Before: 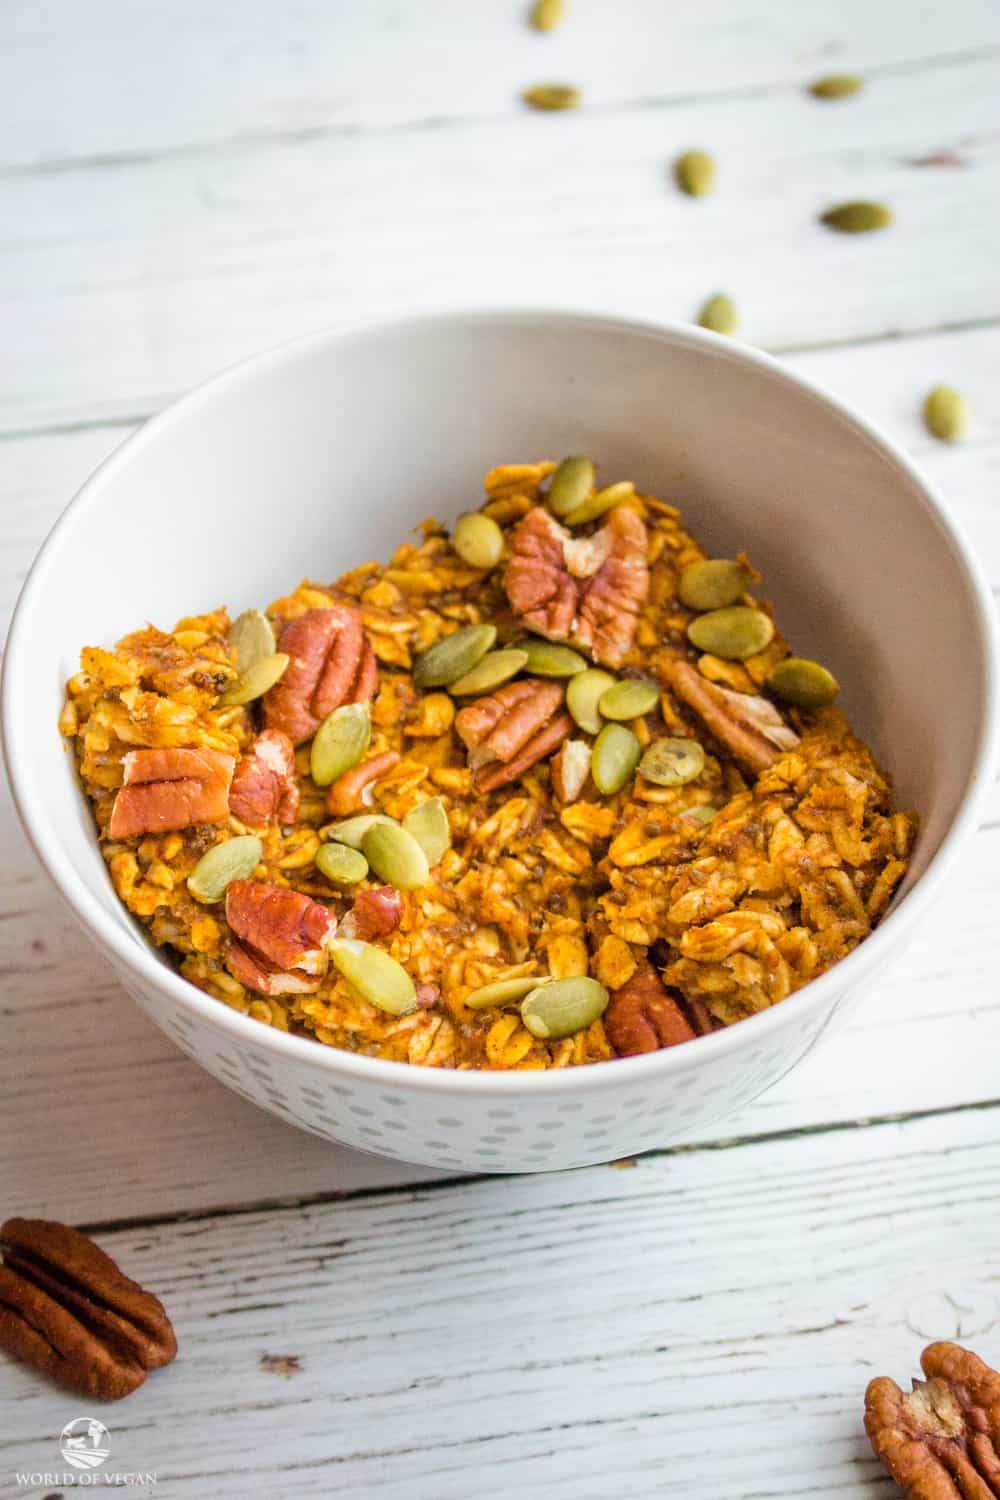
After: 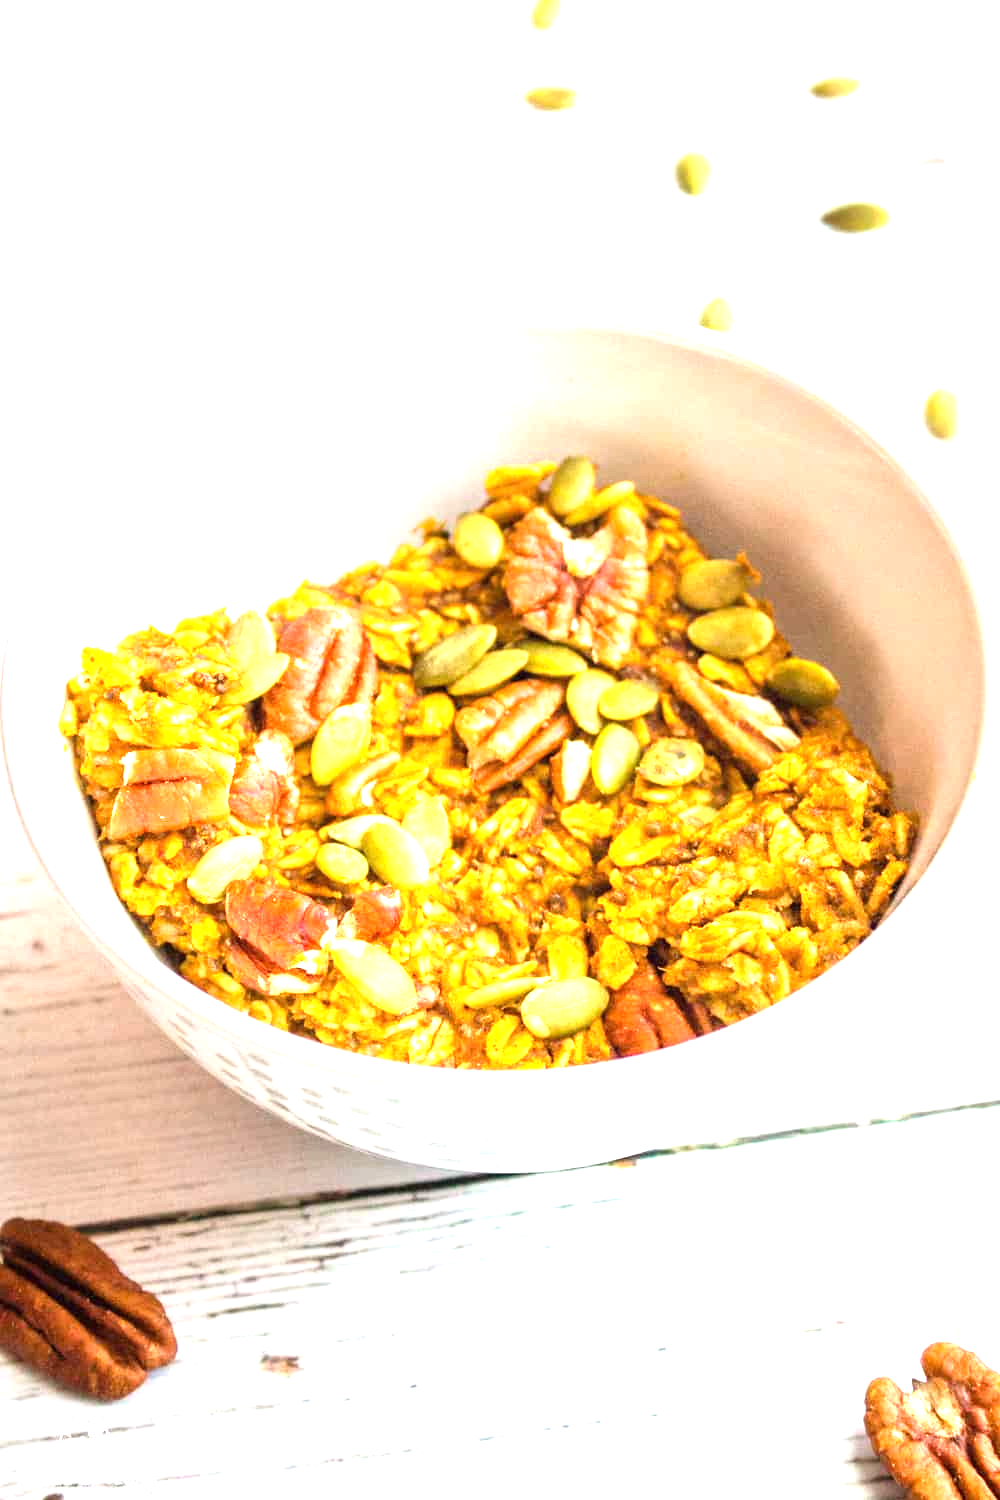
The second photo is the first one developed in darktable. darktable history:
exposure: black level correction 0, exposure 1.595 EV, compensate highlight preservation false
